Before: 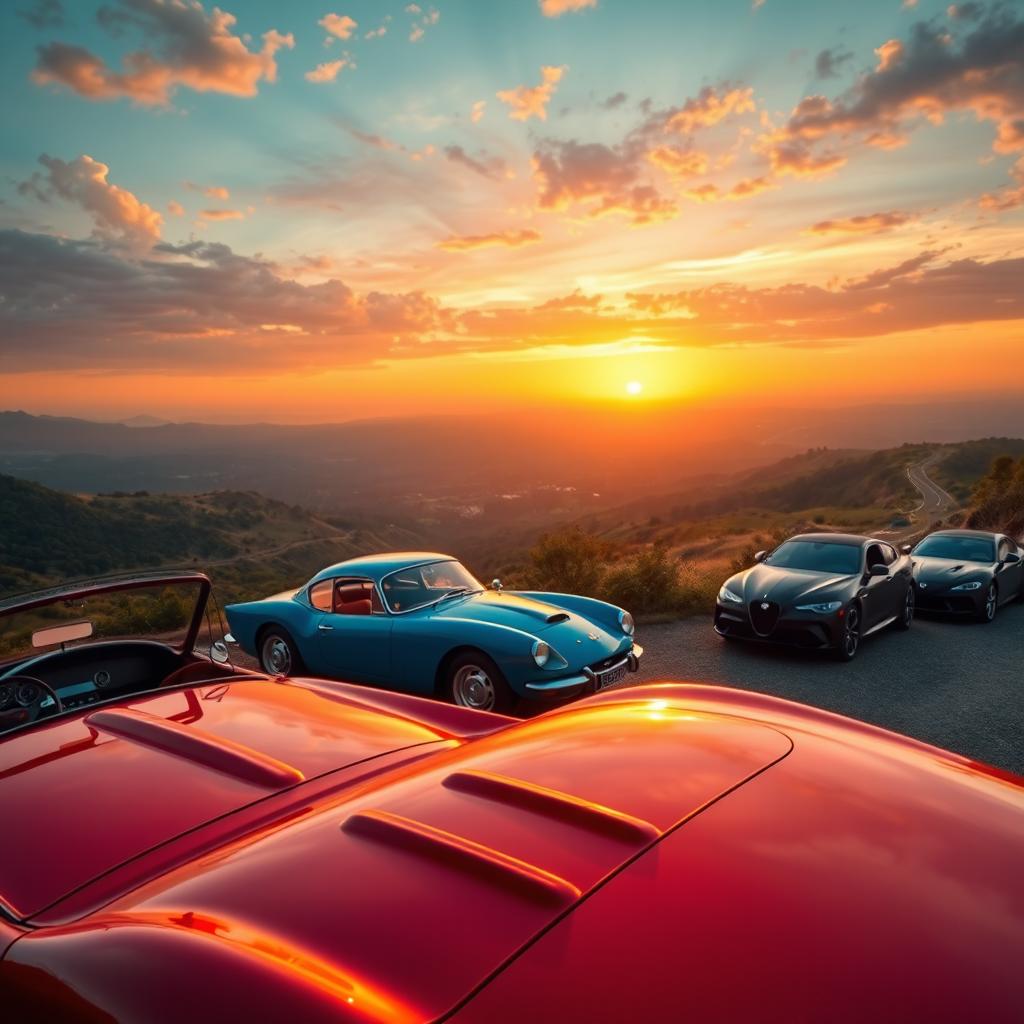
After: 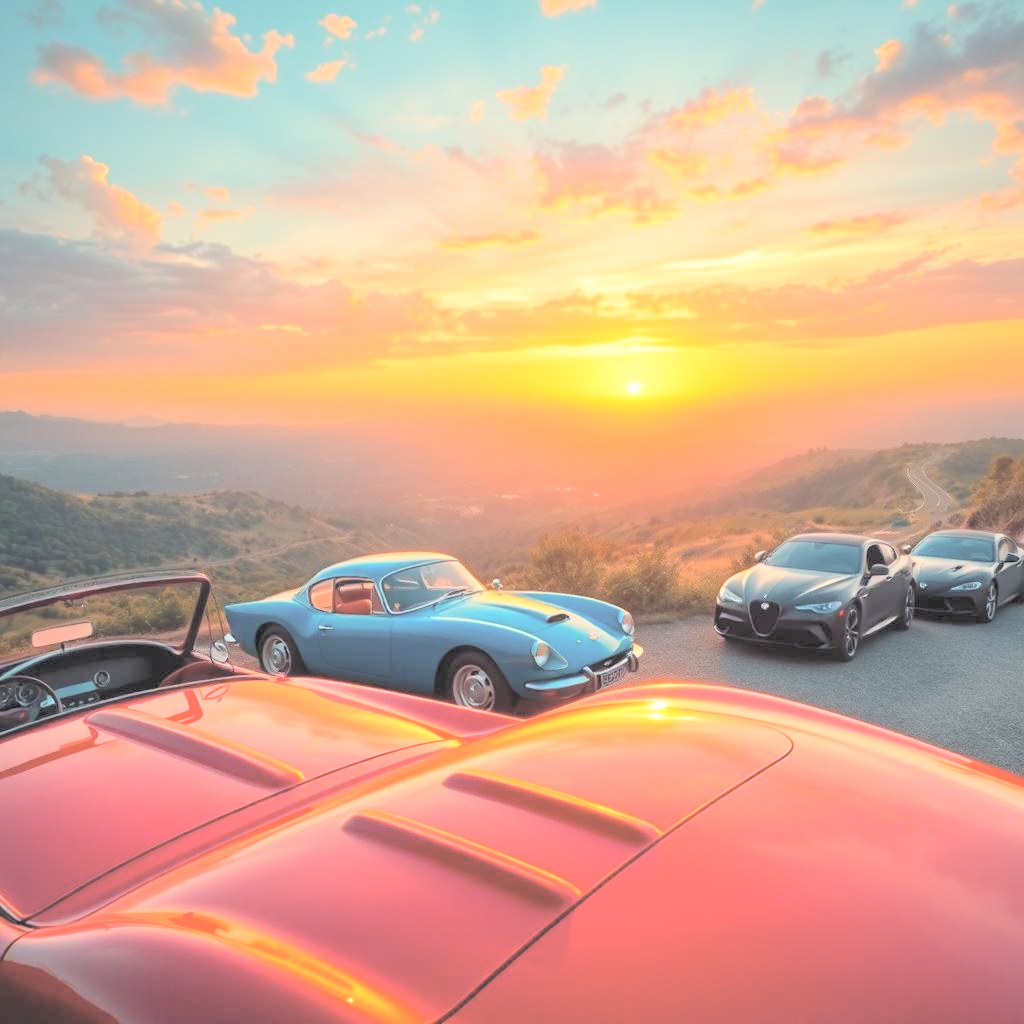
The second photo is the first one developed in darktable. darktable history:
contrast brightness saturation: brightness 0.988
